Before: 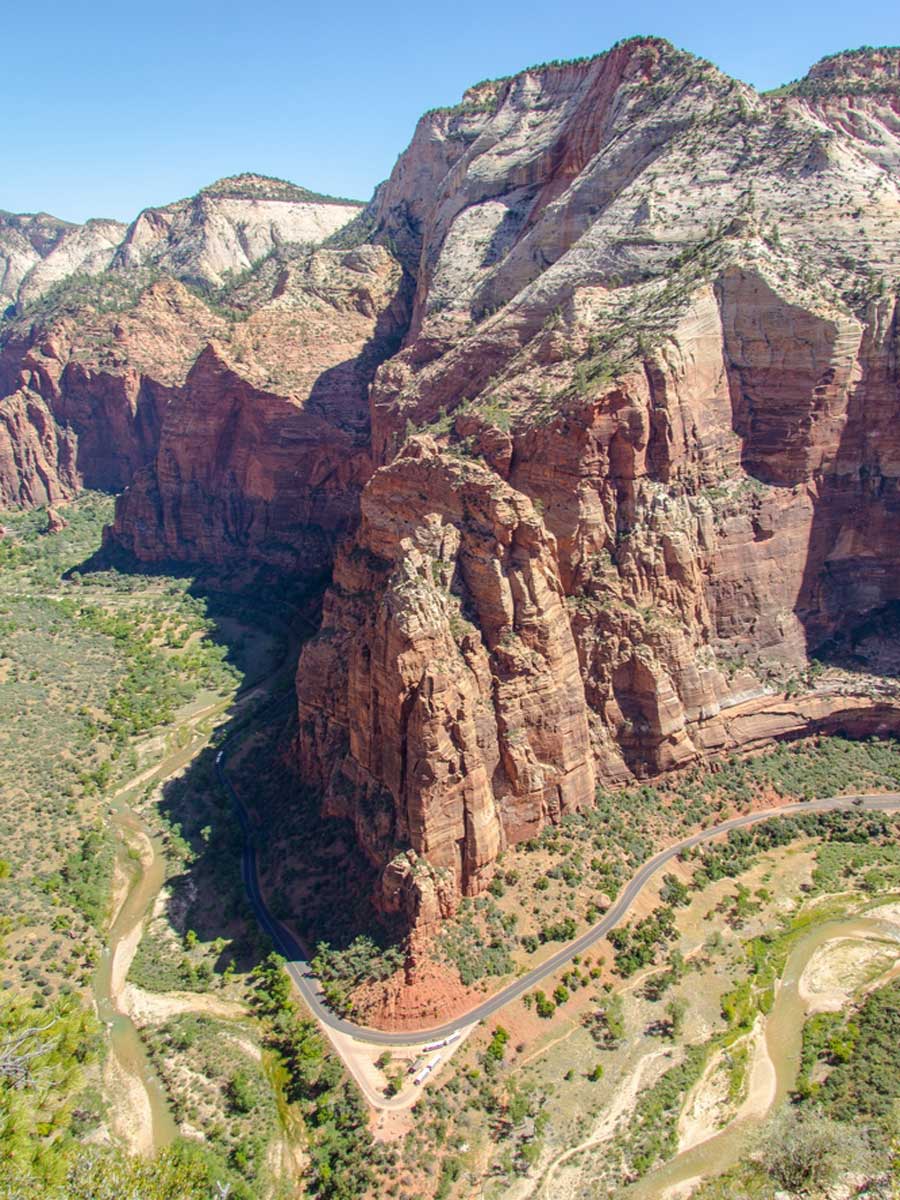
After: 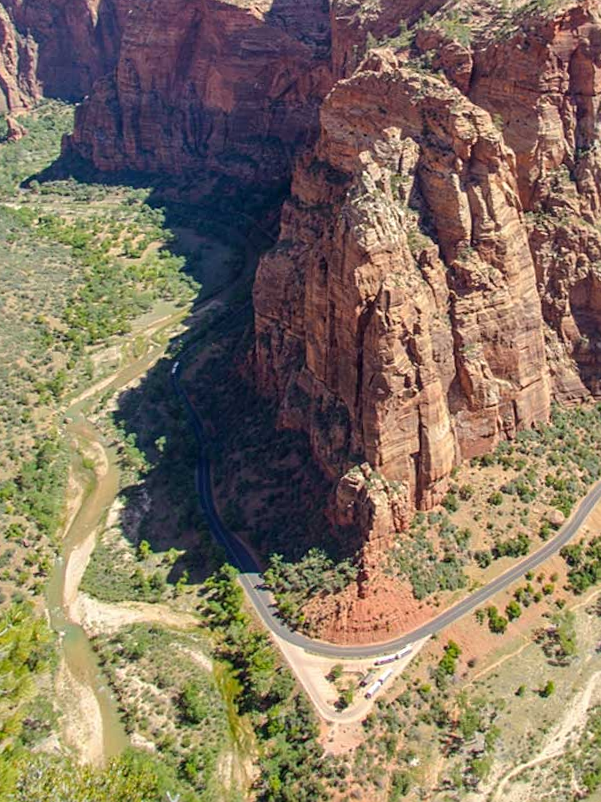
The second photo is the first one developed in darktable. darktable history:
shadows and highlights: shadows 29.32, highlights -29.32, low approximation 0.01, soften with gaussian
white balance: emerald 1
sharpen: amount 0.2
crop and rotate: angle -0.82°, left 3.85%, top 31.828%, right 27.992%
